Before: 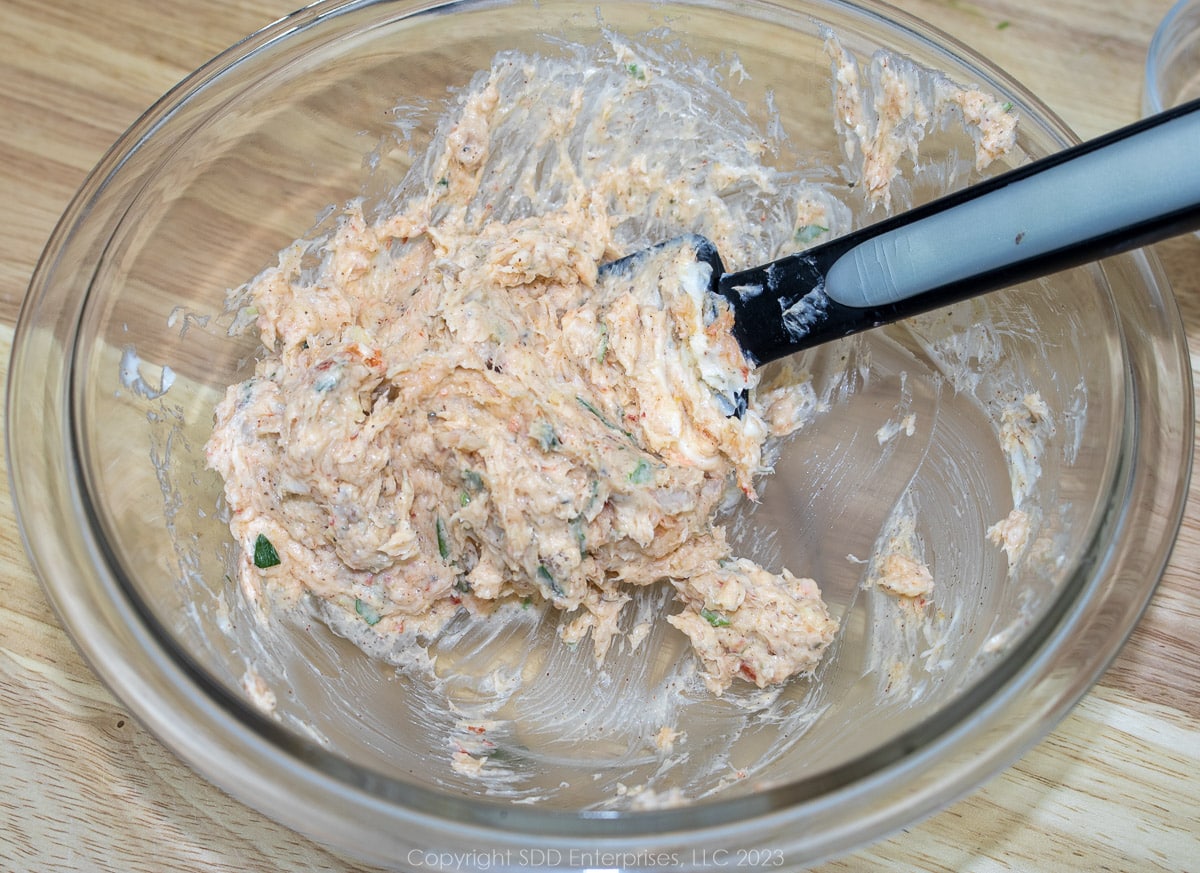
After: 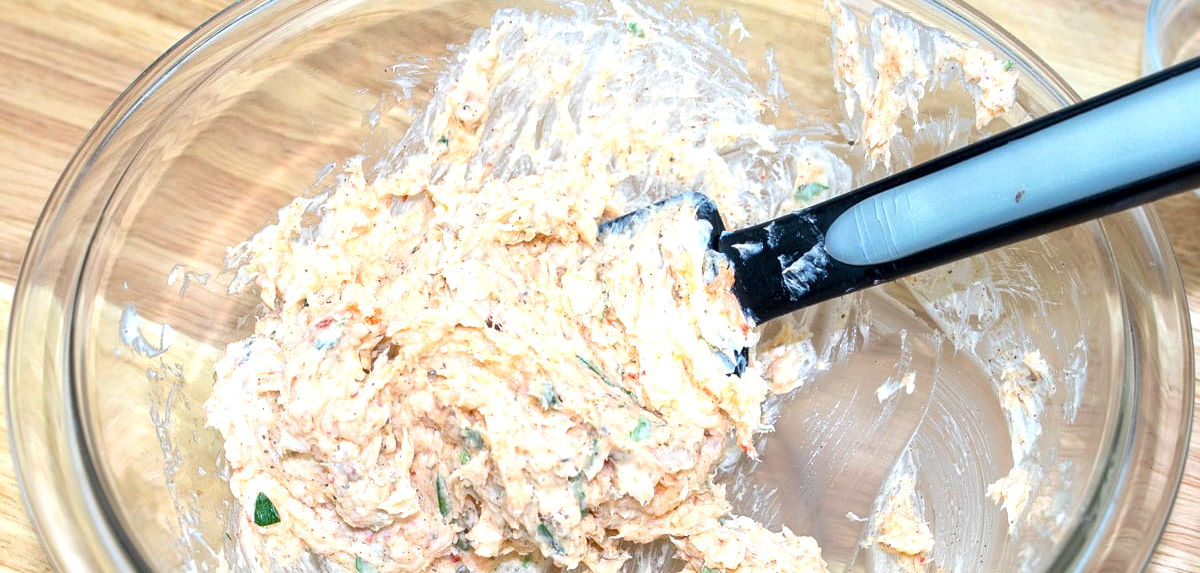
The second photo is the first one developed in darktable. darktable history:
crop and rotate: top 4.848%, bottom 29.503%
exposure: black level correction 0.001, exposure 0.5 EV, compensate exposure bias true, compensate highlight preservation false
